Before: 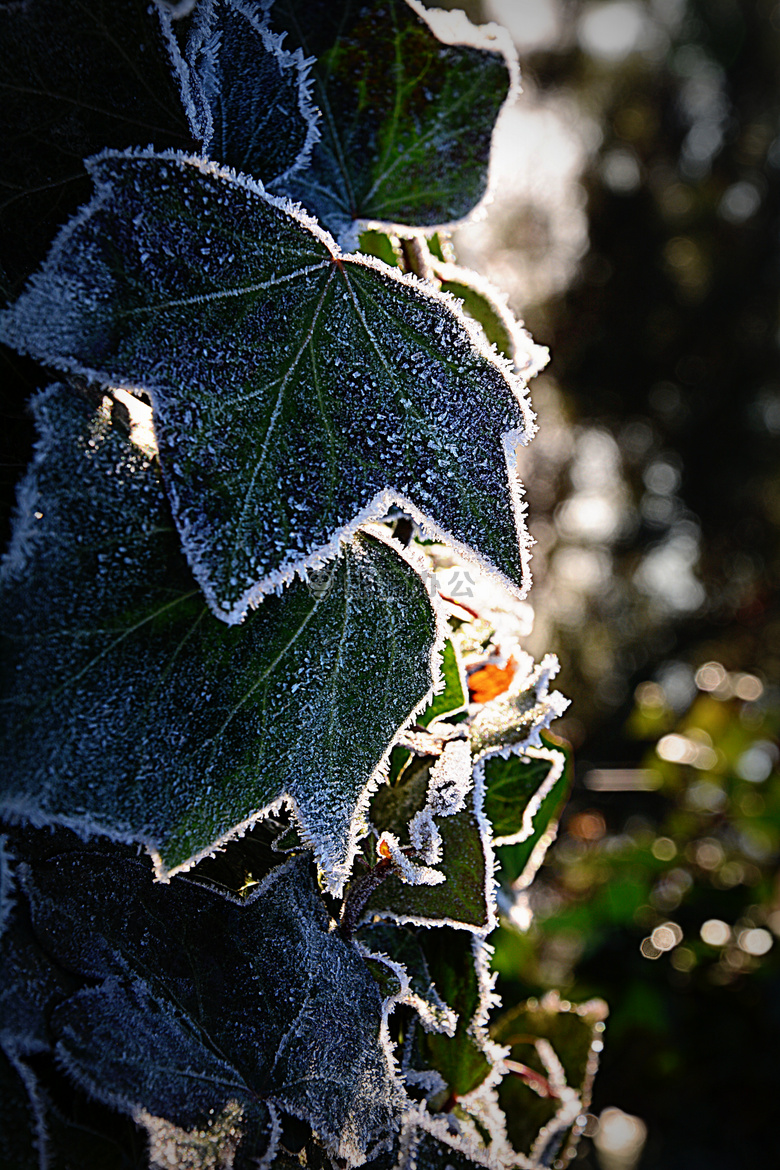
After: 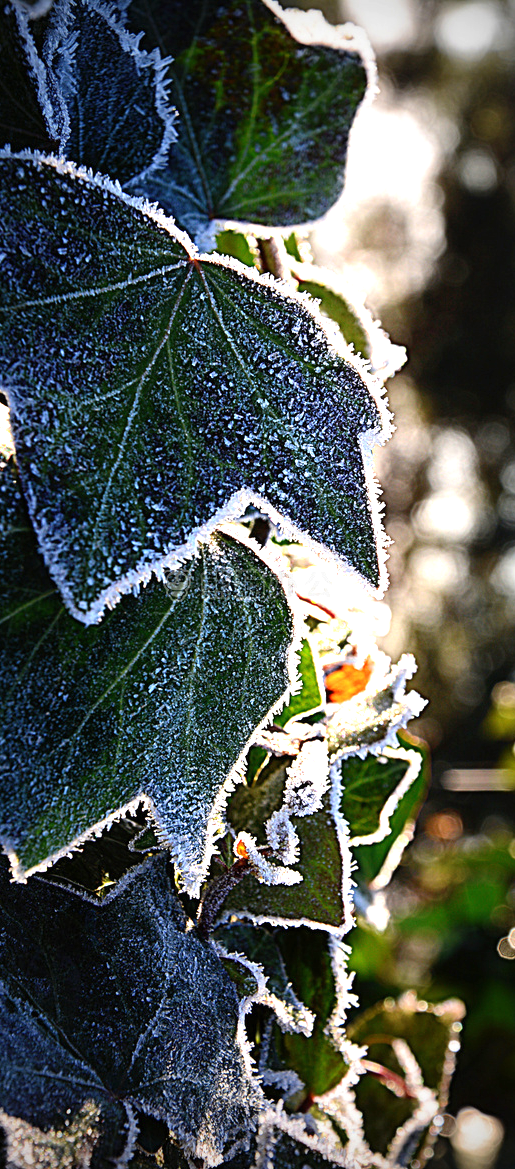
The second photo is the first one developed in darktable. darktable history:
exposure: black level correction 0, exposure 0.7 EV, compensate exposure bias true, compensate highlight preservation false
crop and rotate: left 18.442%, right 15.508%
